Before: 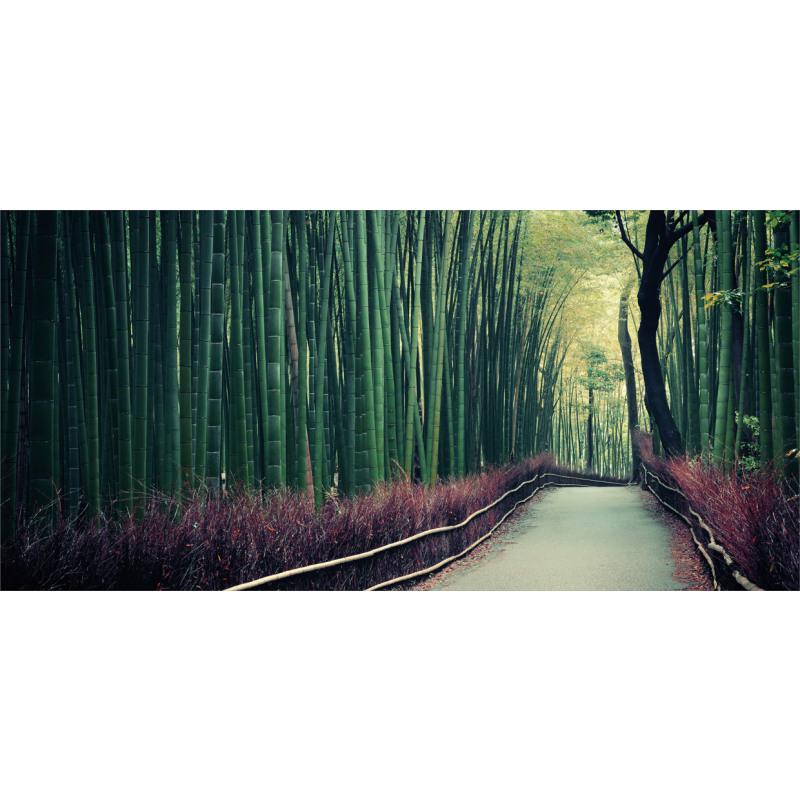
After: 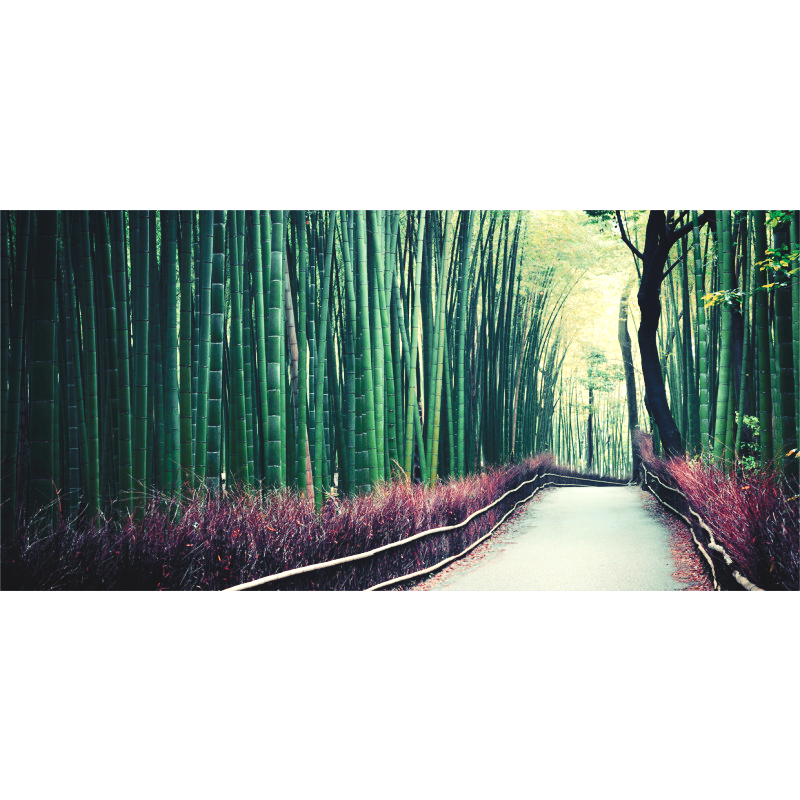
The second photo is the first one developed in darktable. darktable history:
tone curve: curves: ch0 [(0, 0) (0.003, 0.072) (0.011, 0.077) (0.025, 0.082) (0.044, 0.094) (0.069, 0.106) (0.1, 0.125) (0.136, 0.145) (0.177, 0.173) (0.224, 0.216) (0.277, 0.281) (0.335, 0.356) (0.399, 0.436) (0.468, 0.53) (0.543, 0.629) (0.623, 0.724) (0.709, 0.808) (0.801, 0.88) (0.898, 0.941) (1, 1)], preserve colors none
exposure: black level correction 0, exposure 0.7 EV, compensate exposure bias true, compensate highlight preservation false
